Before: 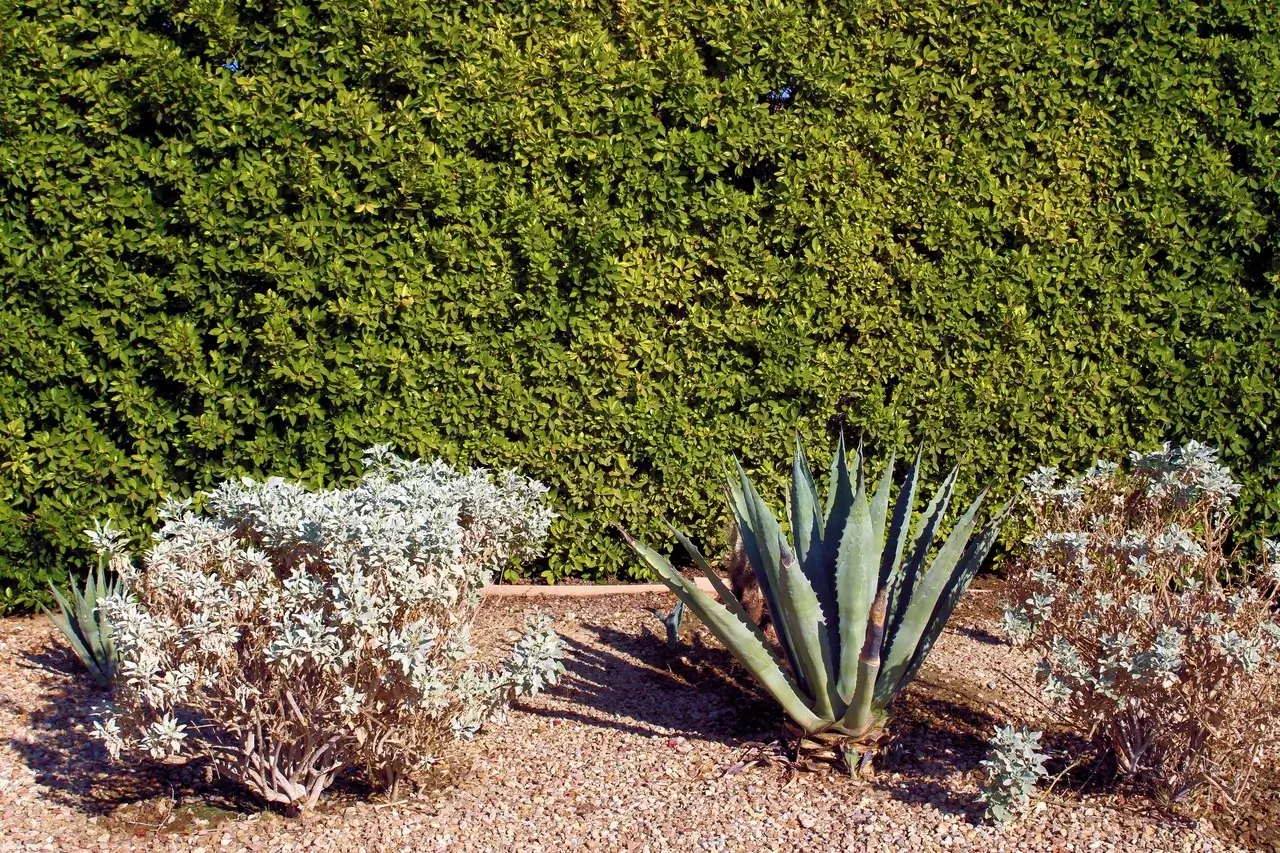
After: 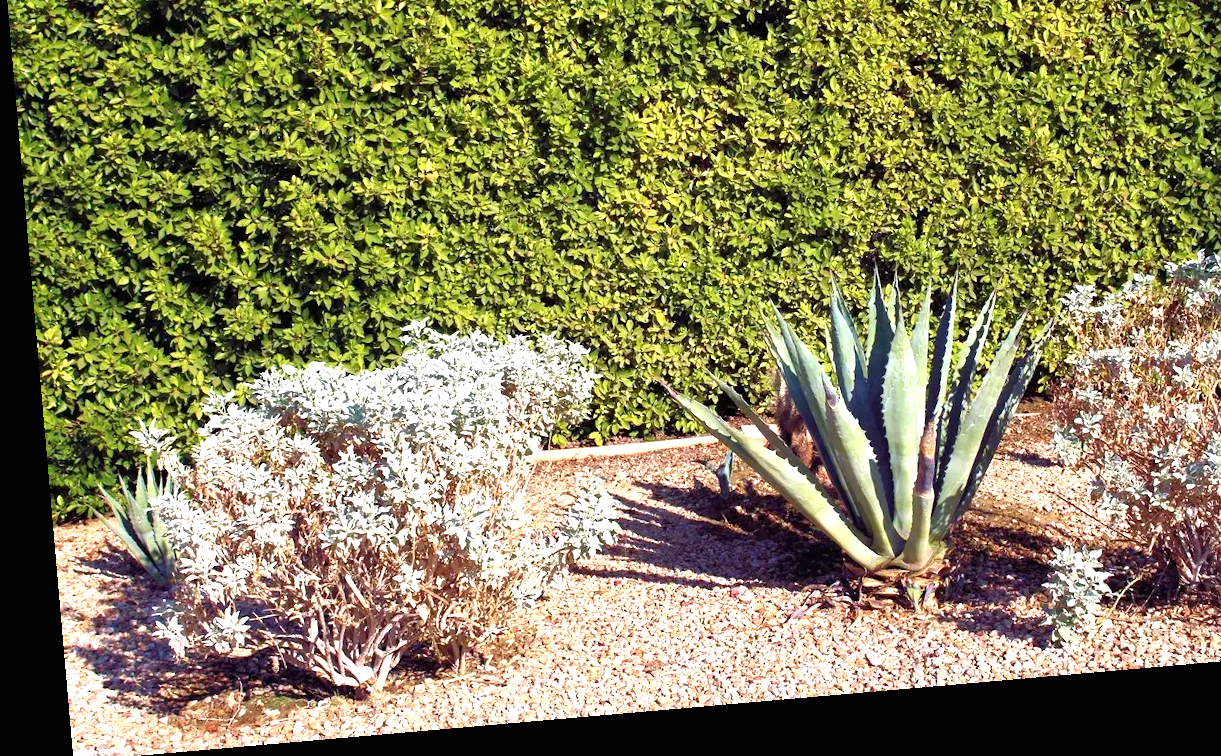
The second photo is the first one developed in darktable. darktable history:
rotate and perspective: rotation -4.98°, automatic cropping off
white balance: emerald 1
crop: top 20.916%, right 9.437%, bottom 0.316%
exposure: black level correction 0, exposure 1 EV, compensate exposure bias true, compensate highlight preservation false
